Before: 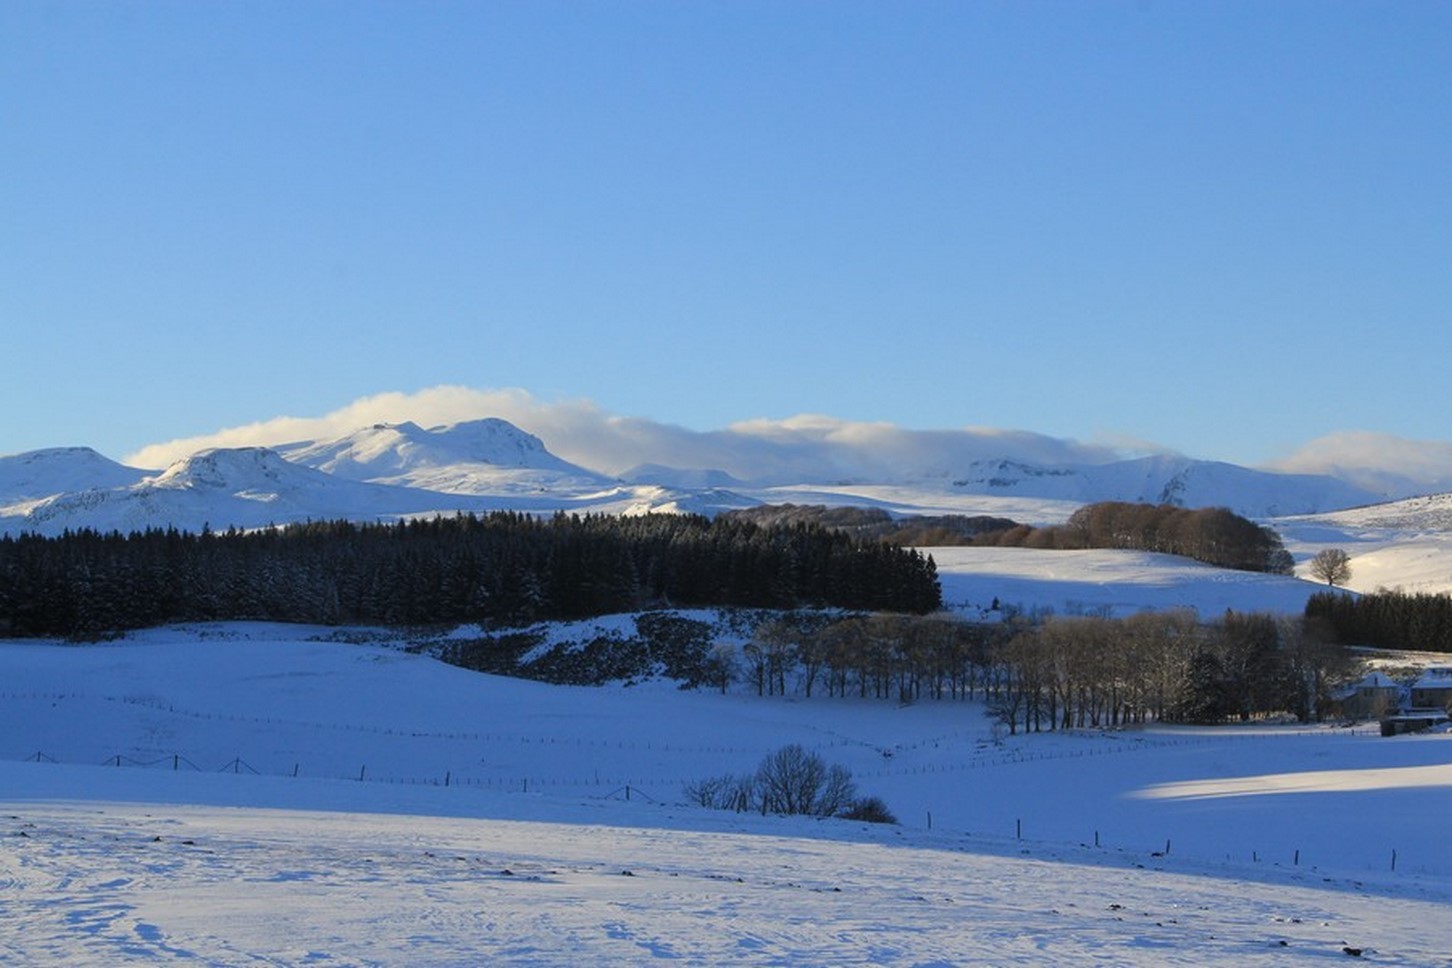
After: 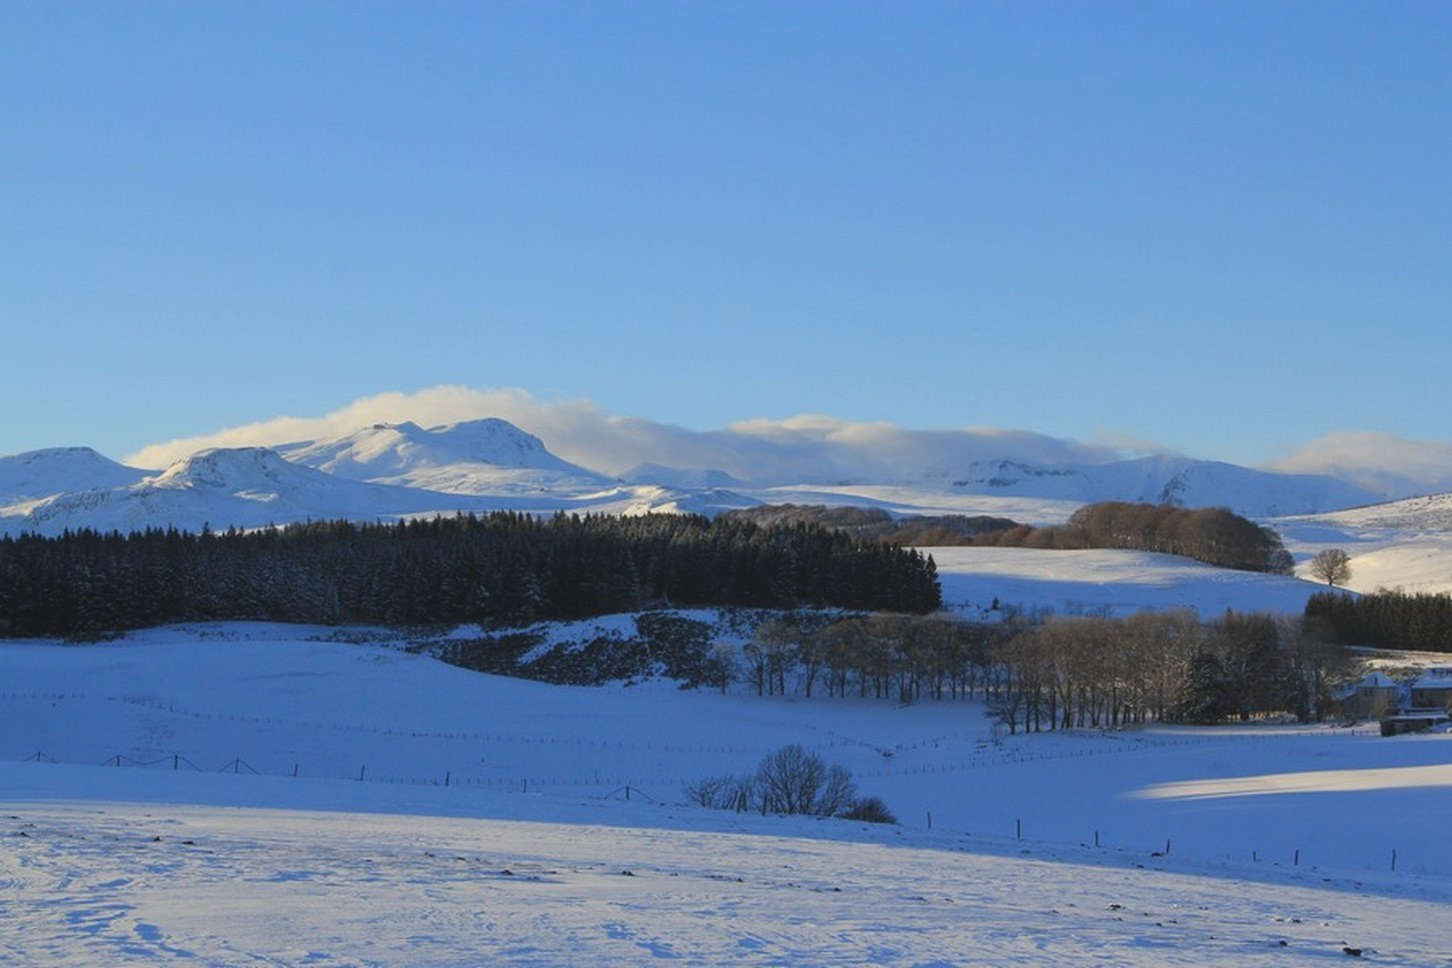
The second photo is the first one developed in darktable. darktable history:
contrast brightness saturation: contrast -0.124
